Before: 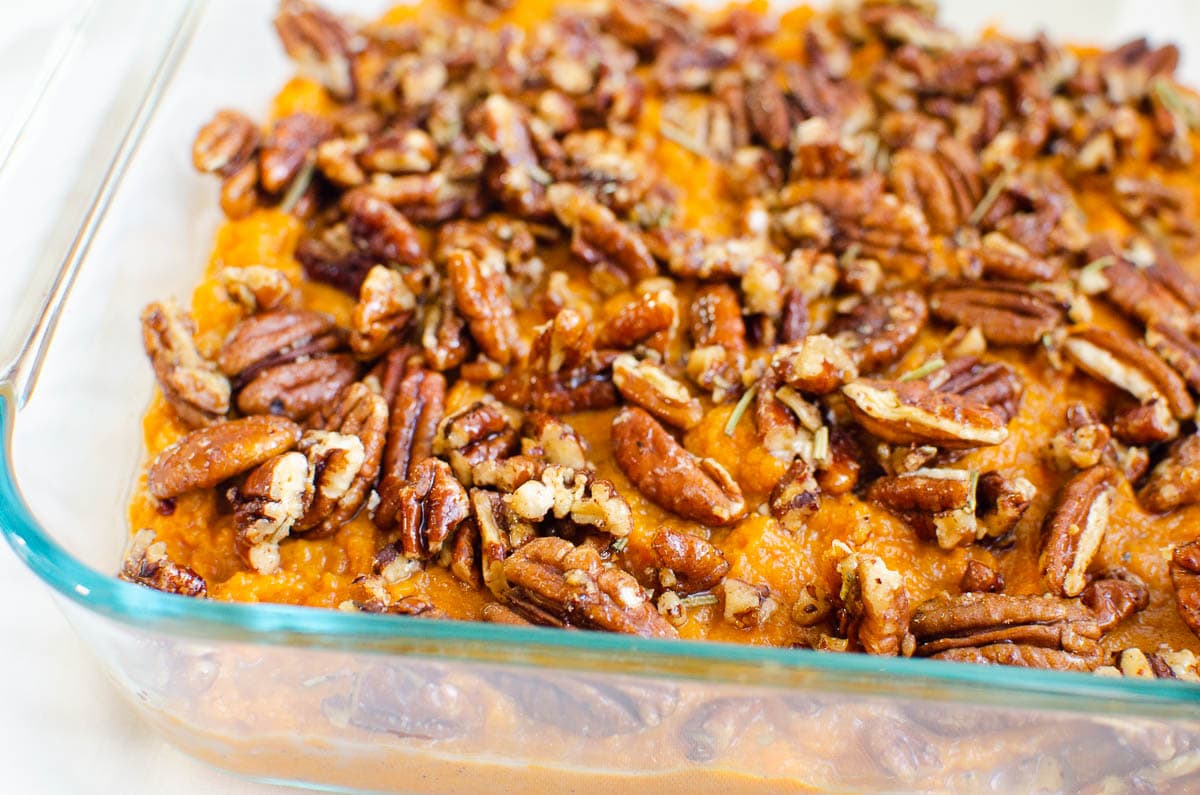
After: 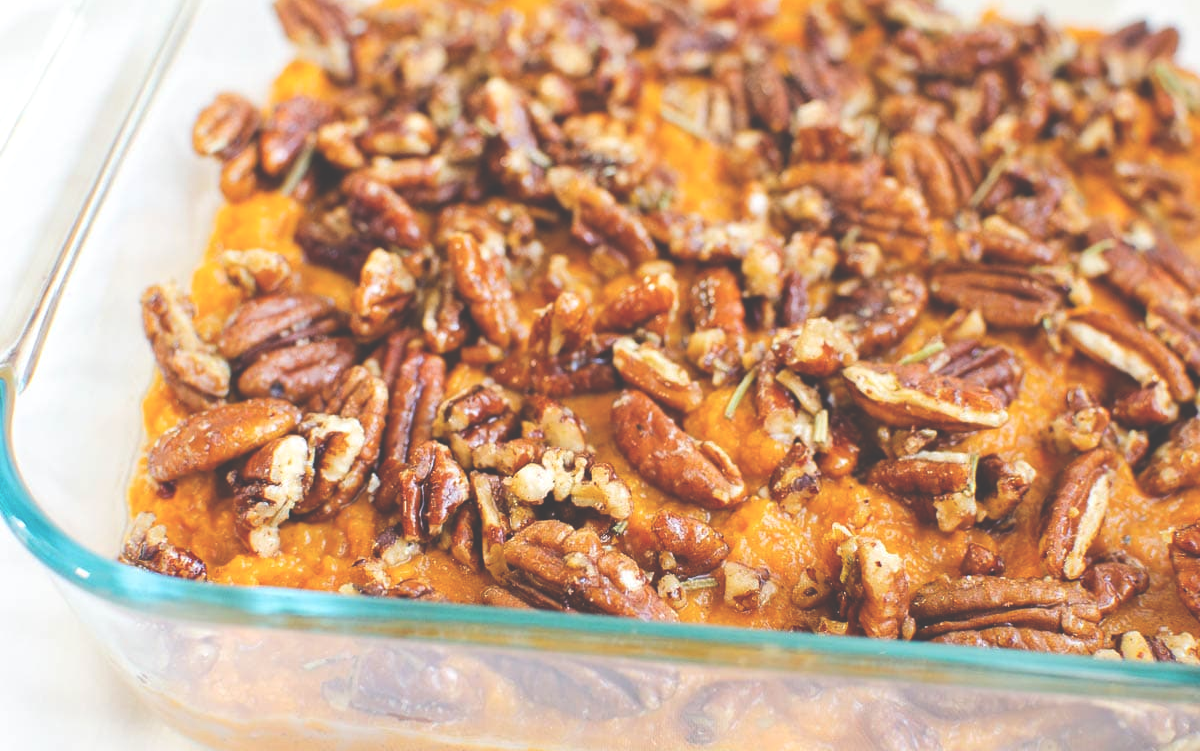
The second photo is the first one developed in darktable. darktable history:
exposure: black level correction -0.042, exposure 0.065 EV, compensate exposure bias true, compensate highlight preservation false
crop and rotate: top 2.259%, bottom 3.235%
